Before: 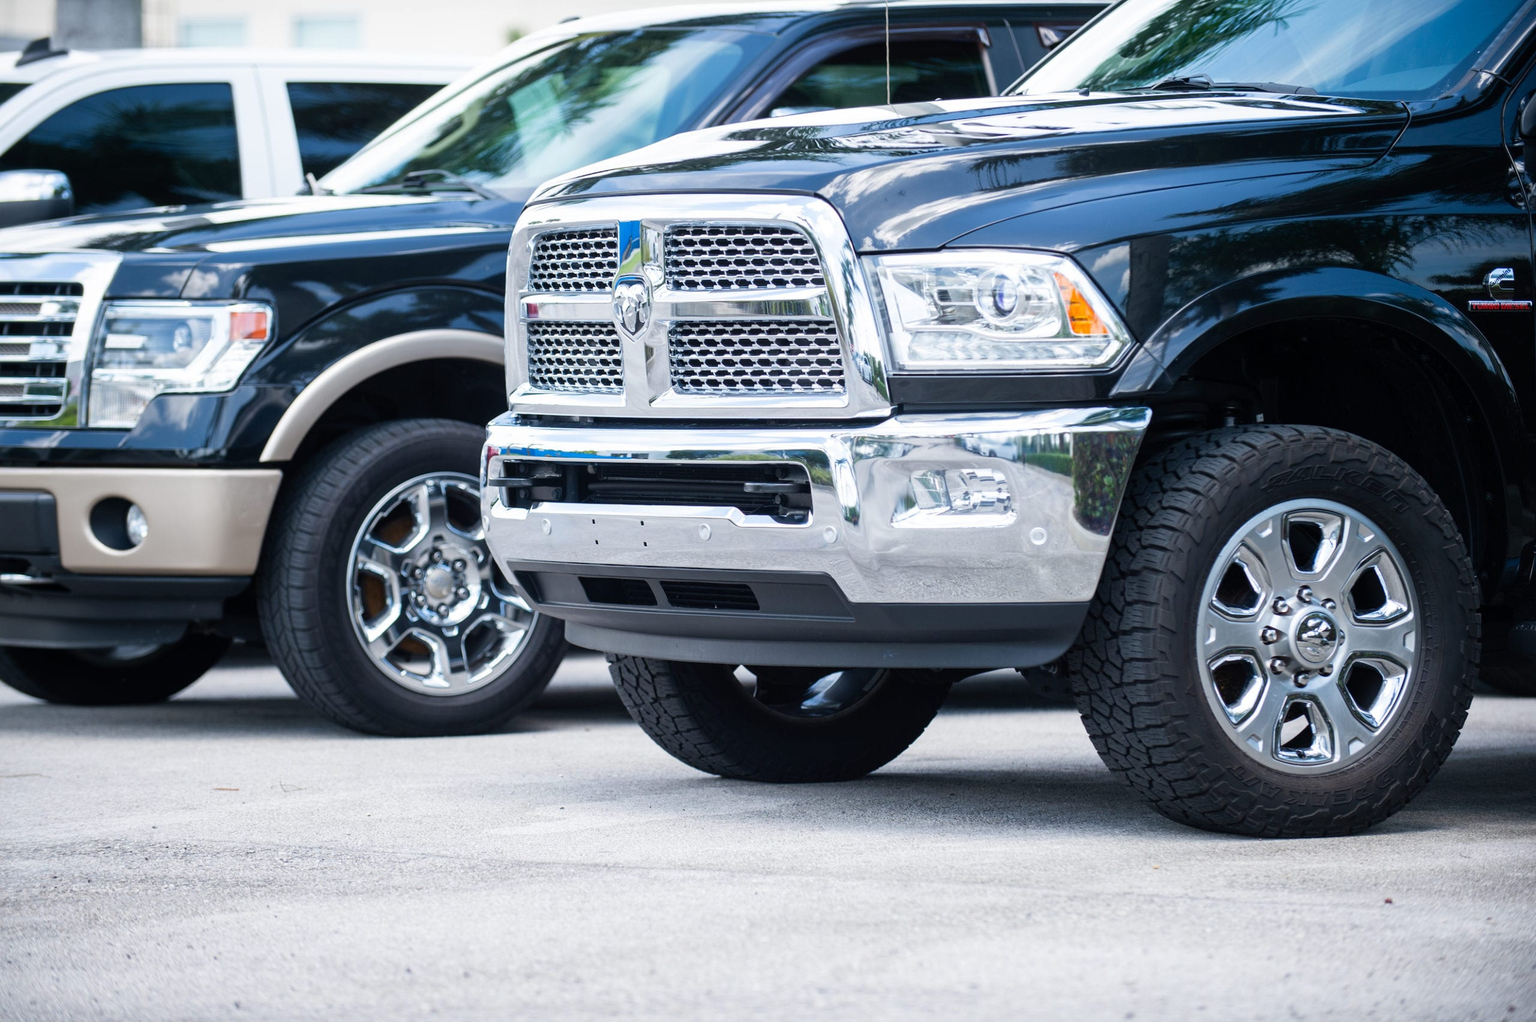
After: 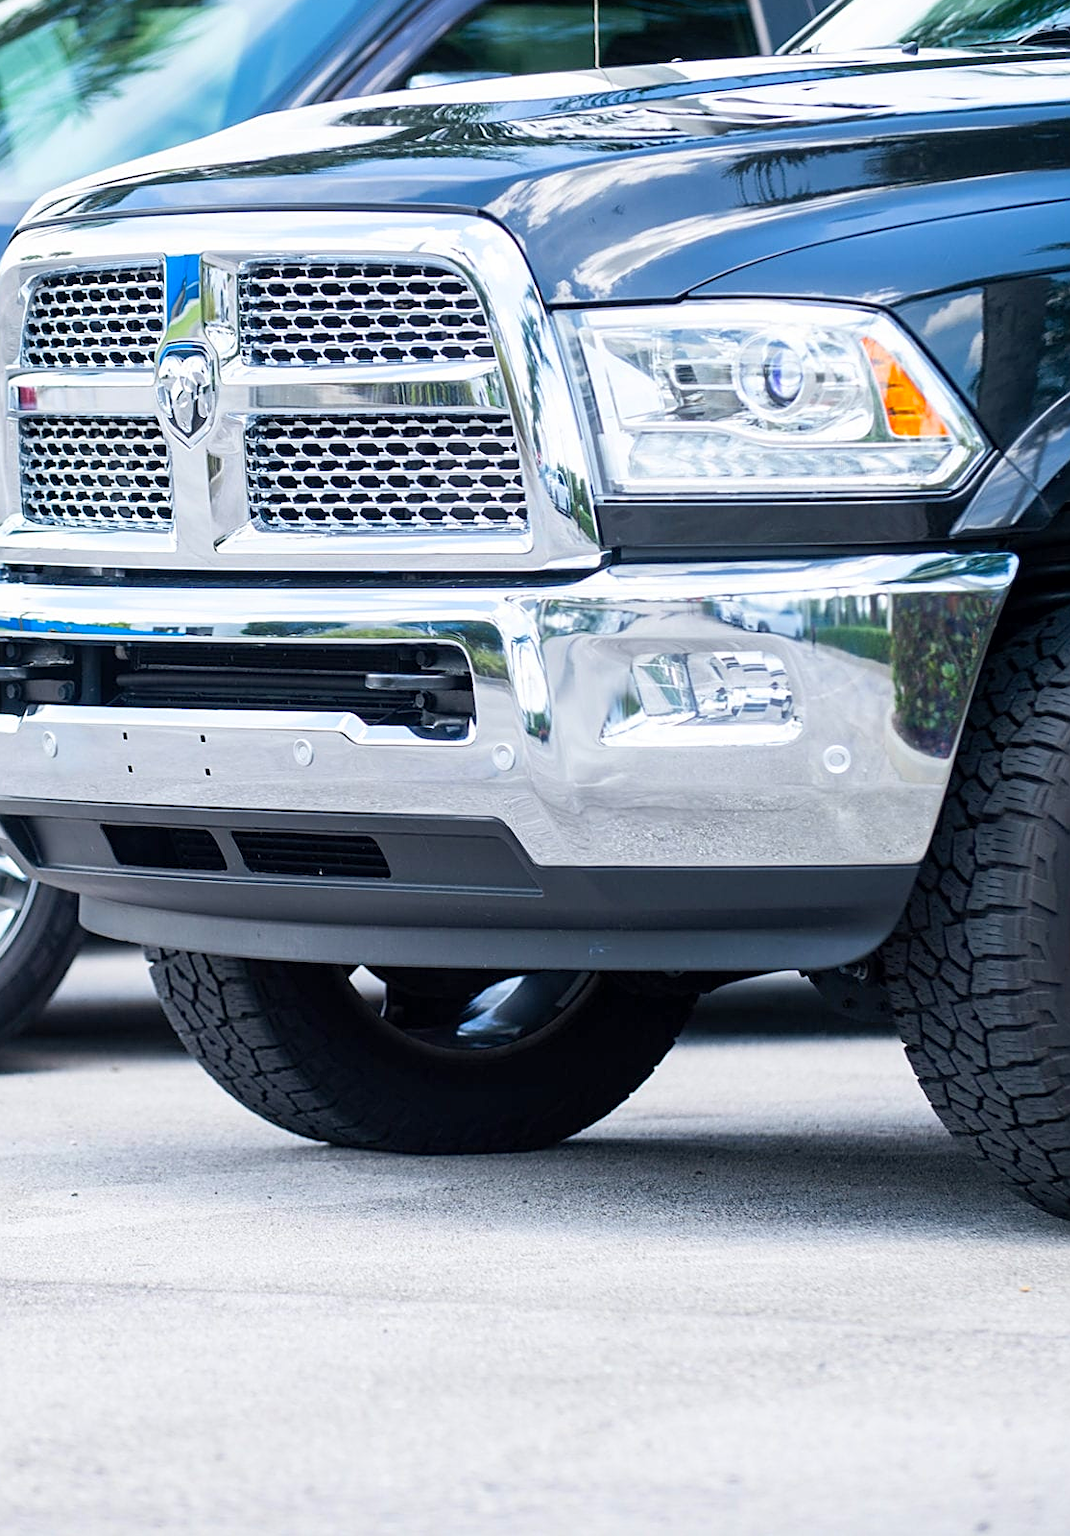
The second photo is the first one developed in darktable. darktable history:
crop: left 33.578%, top 6.069%, right 22.858%
sharpen: on, module defaults
contrast brightness saturation: contrast 0.071, brightness 0.071, saturation 0.179
exposure: black level correction 0.002, compensate highlight preservation false
